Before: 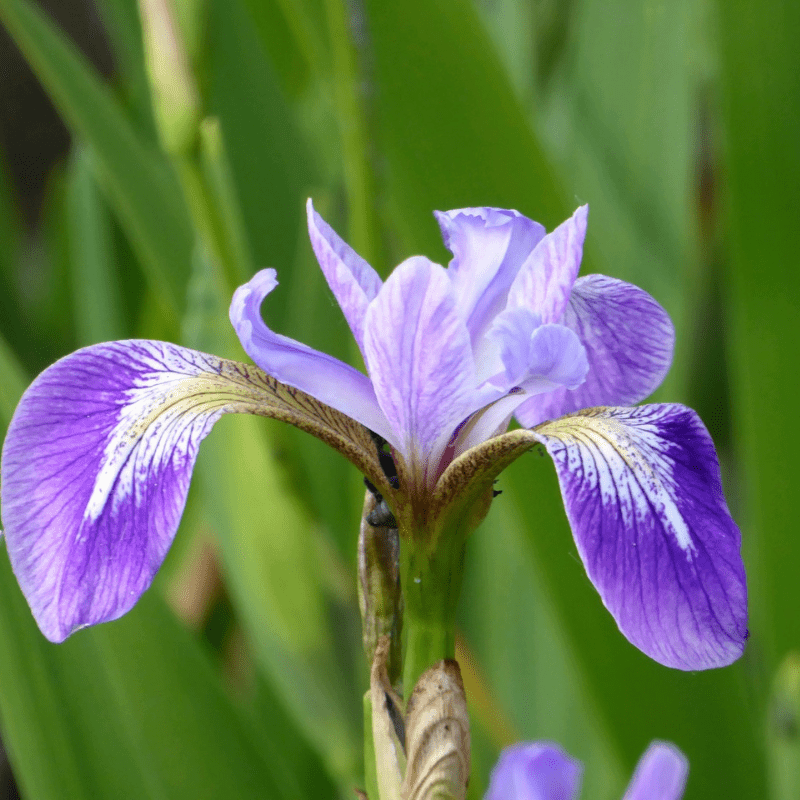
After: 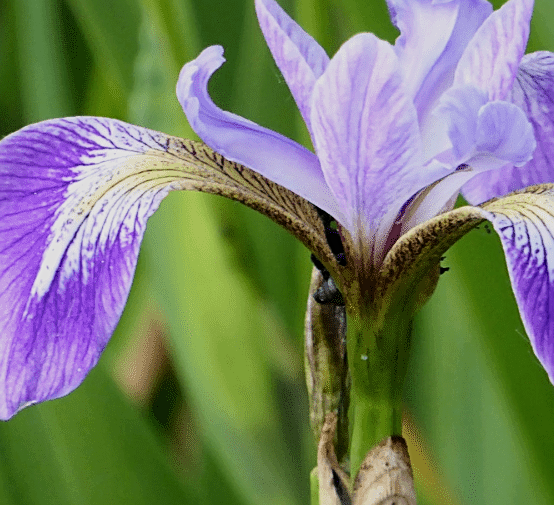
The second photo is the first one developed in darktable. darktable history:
sharpen: on, module defaults
crop: left 6.682%, top 27.991%, right 23.986%, bottom 8.823%
filmic rgb: black relative exposure -7.65 EV, white relative exposure 4.56 EV, hardness 3.61, contrast 1.25, iterations of high-quality reconstruction 0
